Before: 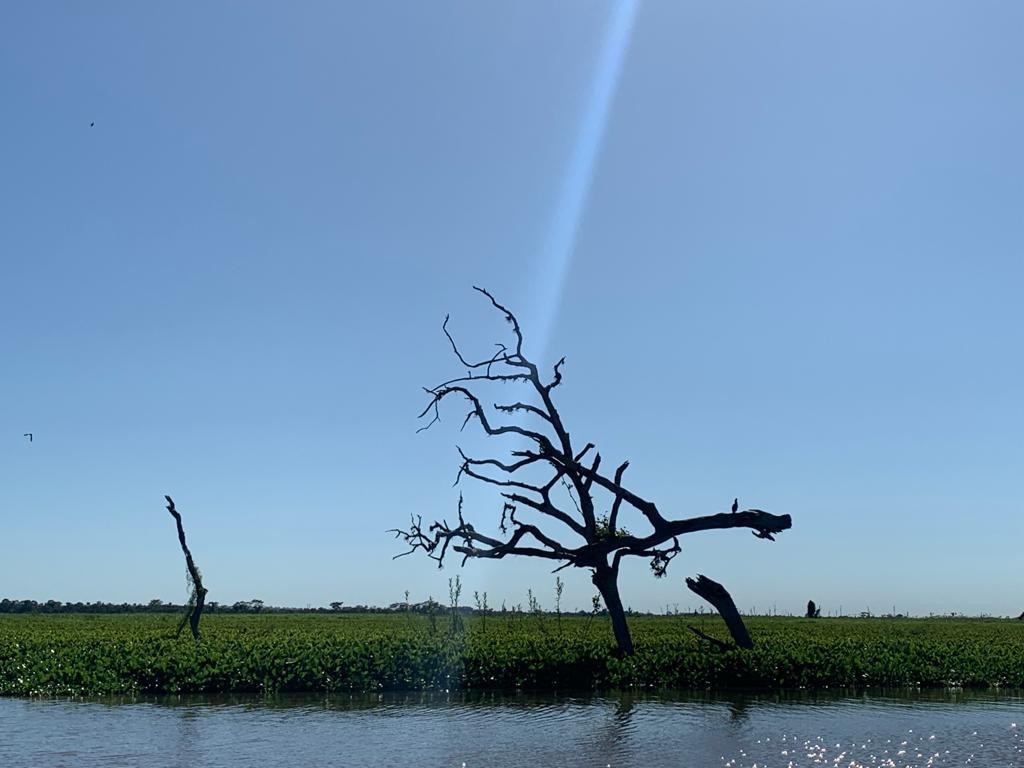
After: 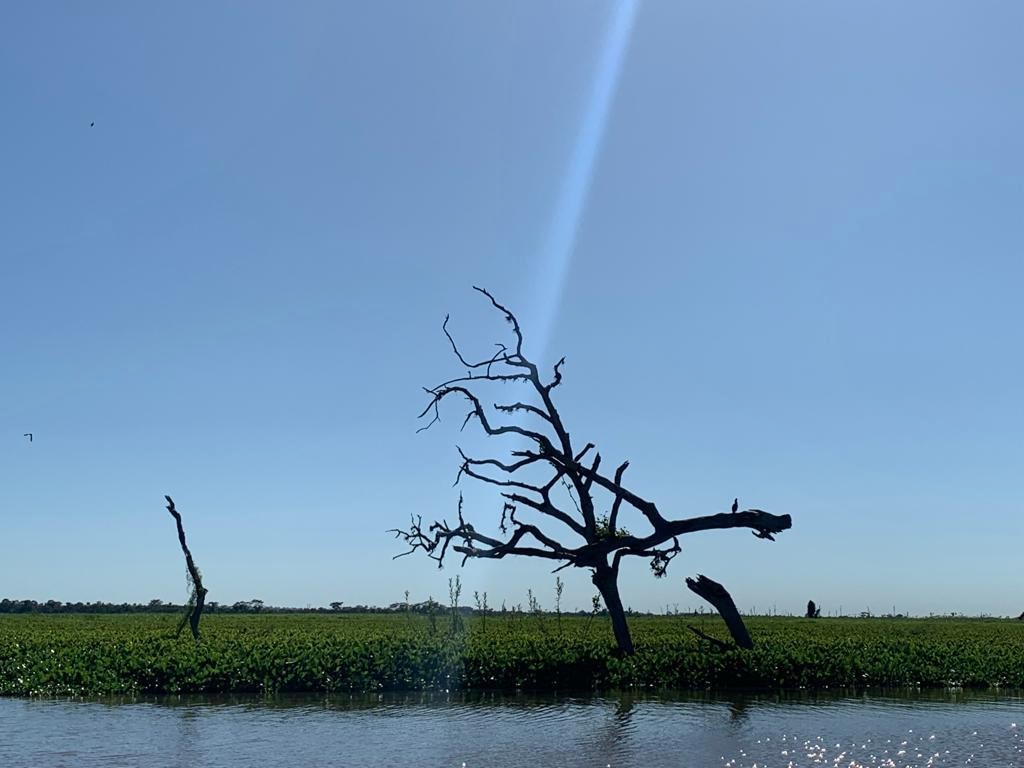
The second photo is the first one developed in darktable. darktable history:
shadows and highlights: shadows 37.34, highlights -27.92, soften with gaussian
